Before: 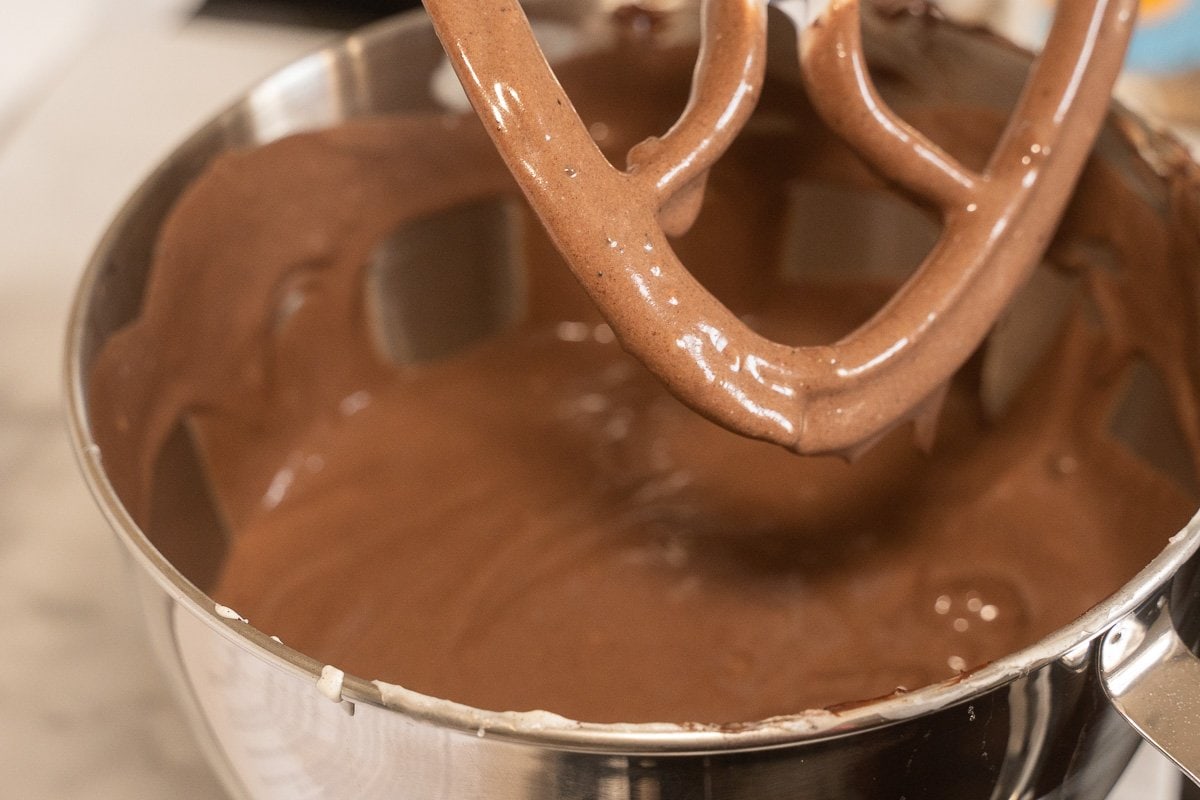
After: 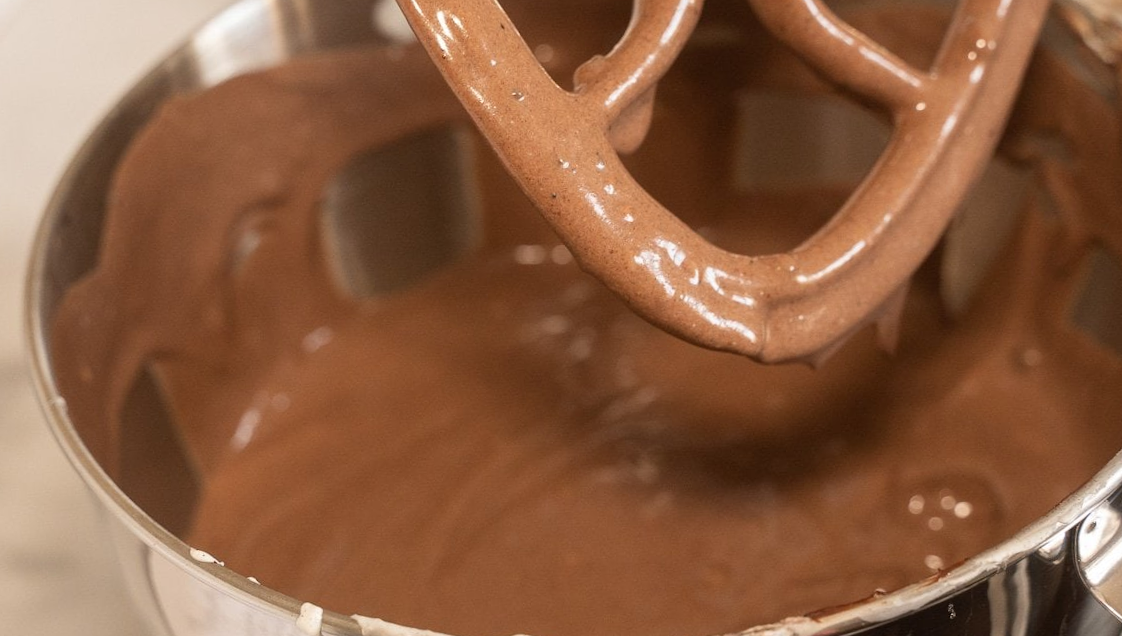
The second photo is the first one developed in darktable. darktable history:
rotate and perspective: rotation -3.52°, crop left 0.036, crop right 0.964, crop top 0.081, crop bottom 0.919
crop: left 1.507%, top 6.147%, right 1.379%, bottom 6.637%
